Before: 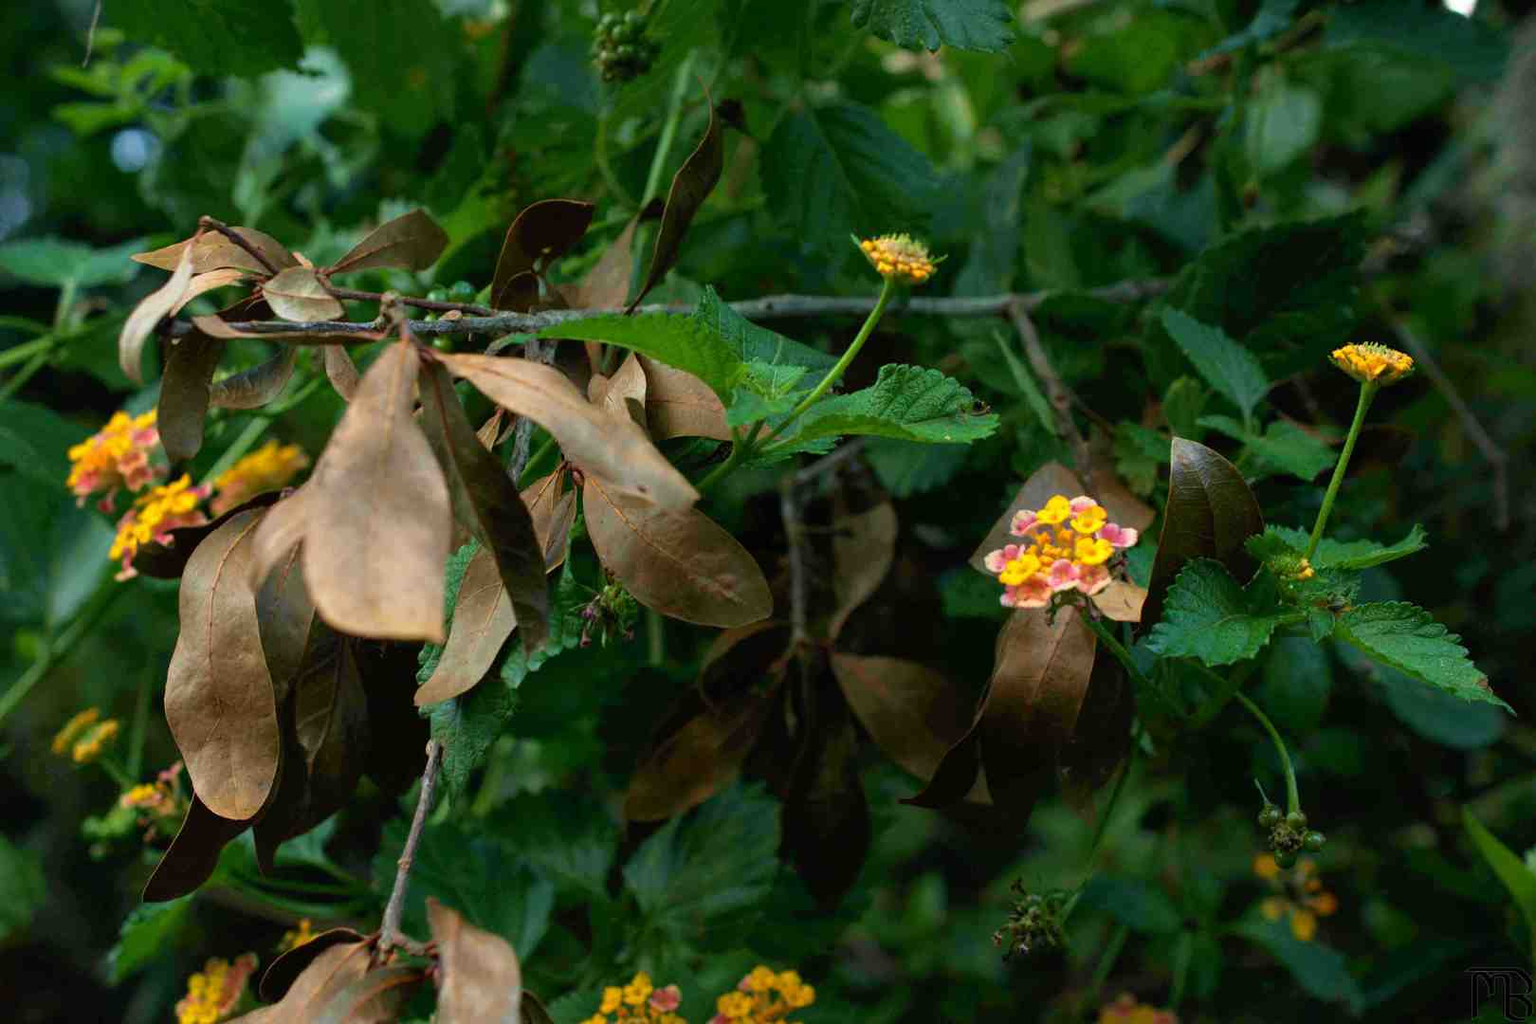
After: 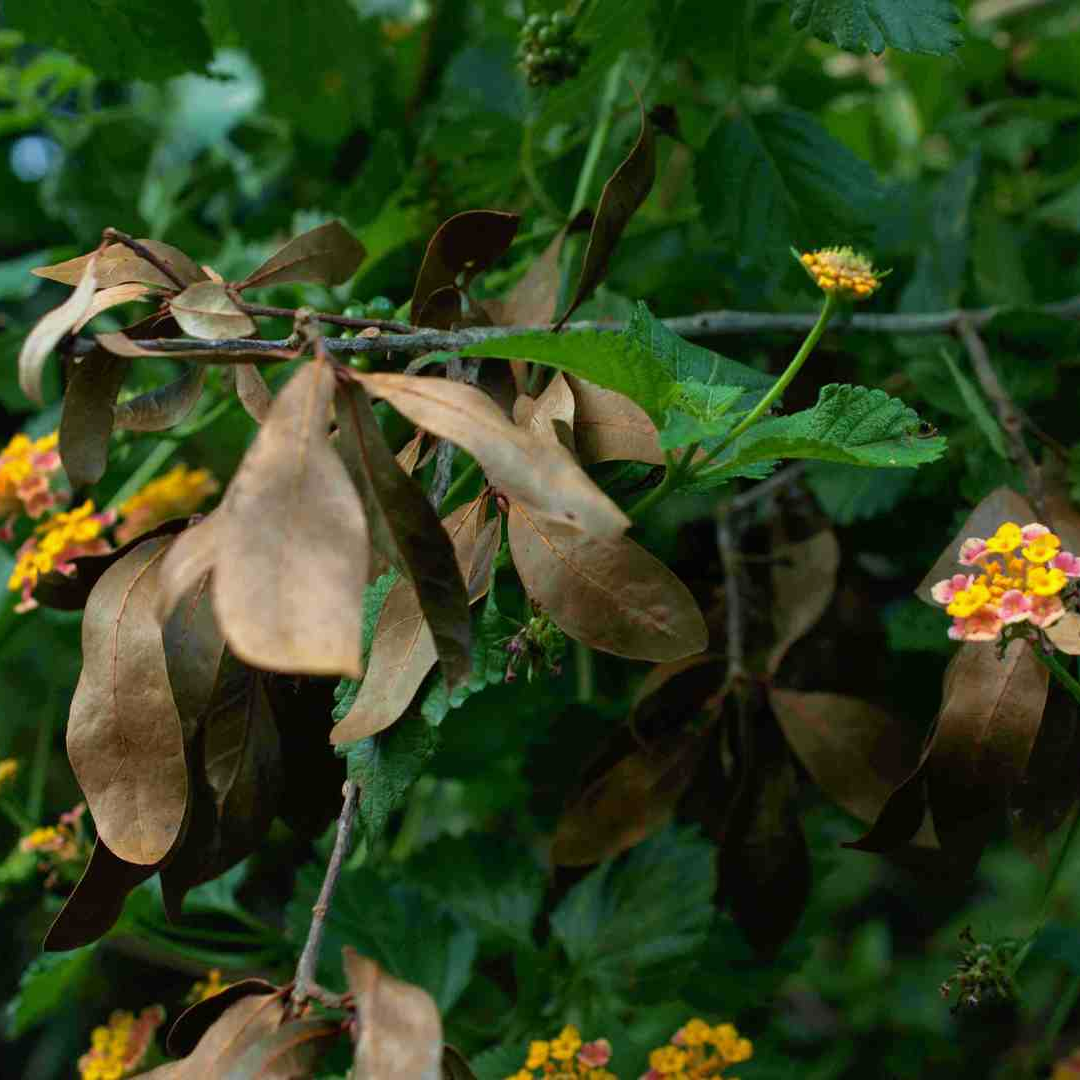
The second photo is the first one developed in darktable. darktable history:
crop and rotate: left 6.617%, right 26.717%
white balance: red 0.982, blue 1.018
rotate and perspective: automatic cropping original format, crop left 0, crop top 0
